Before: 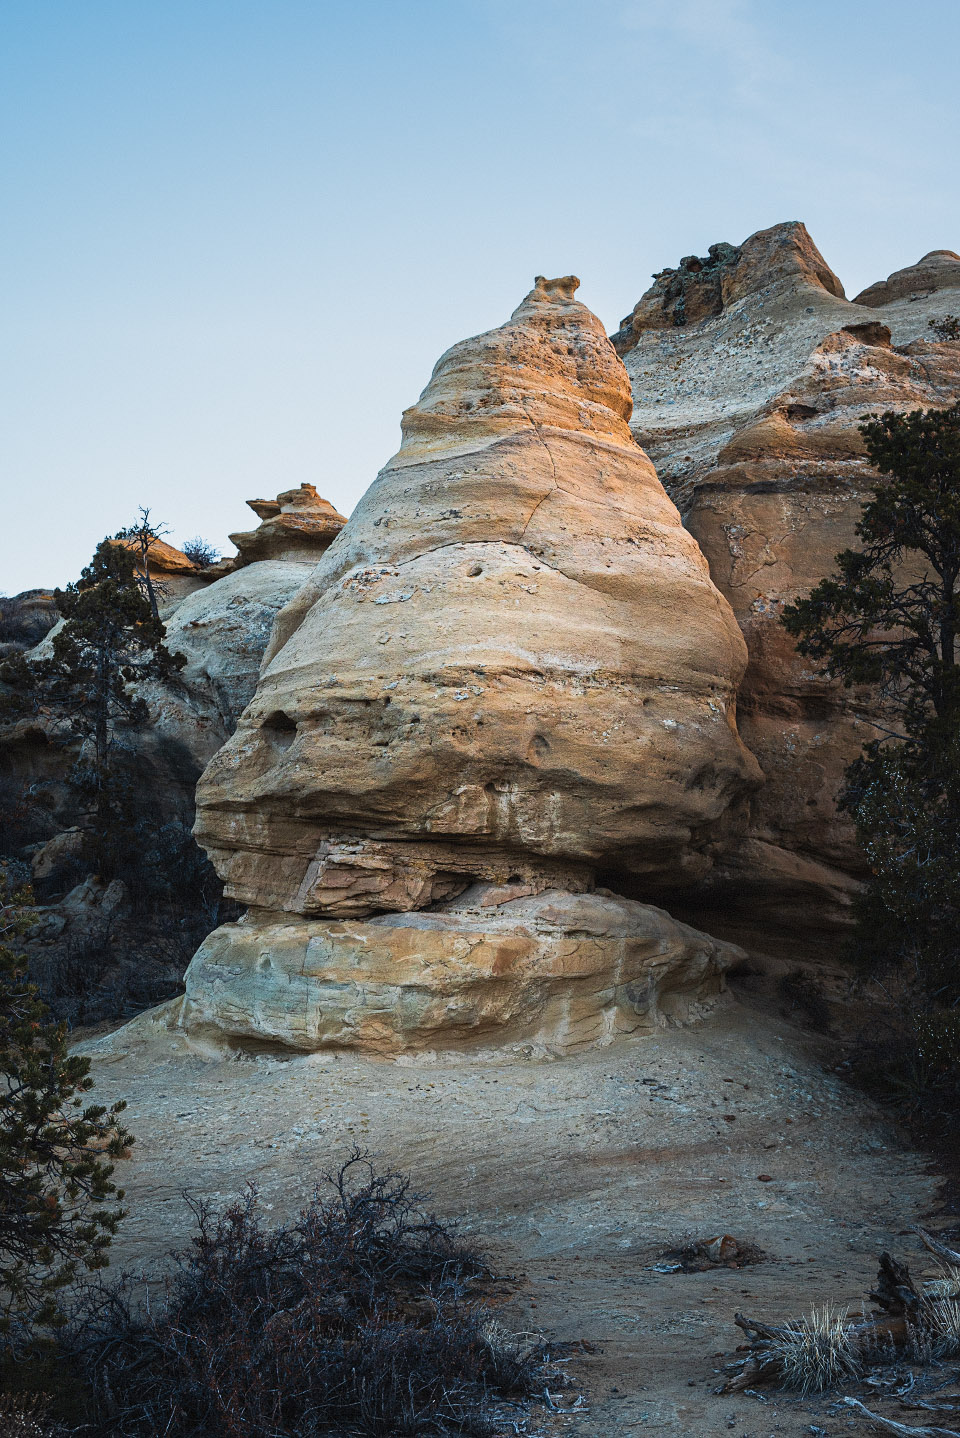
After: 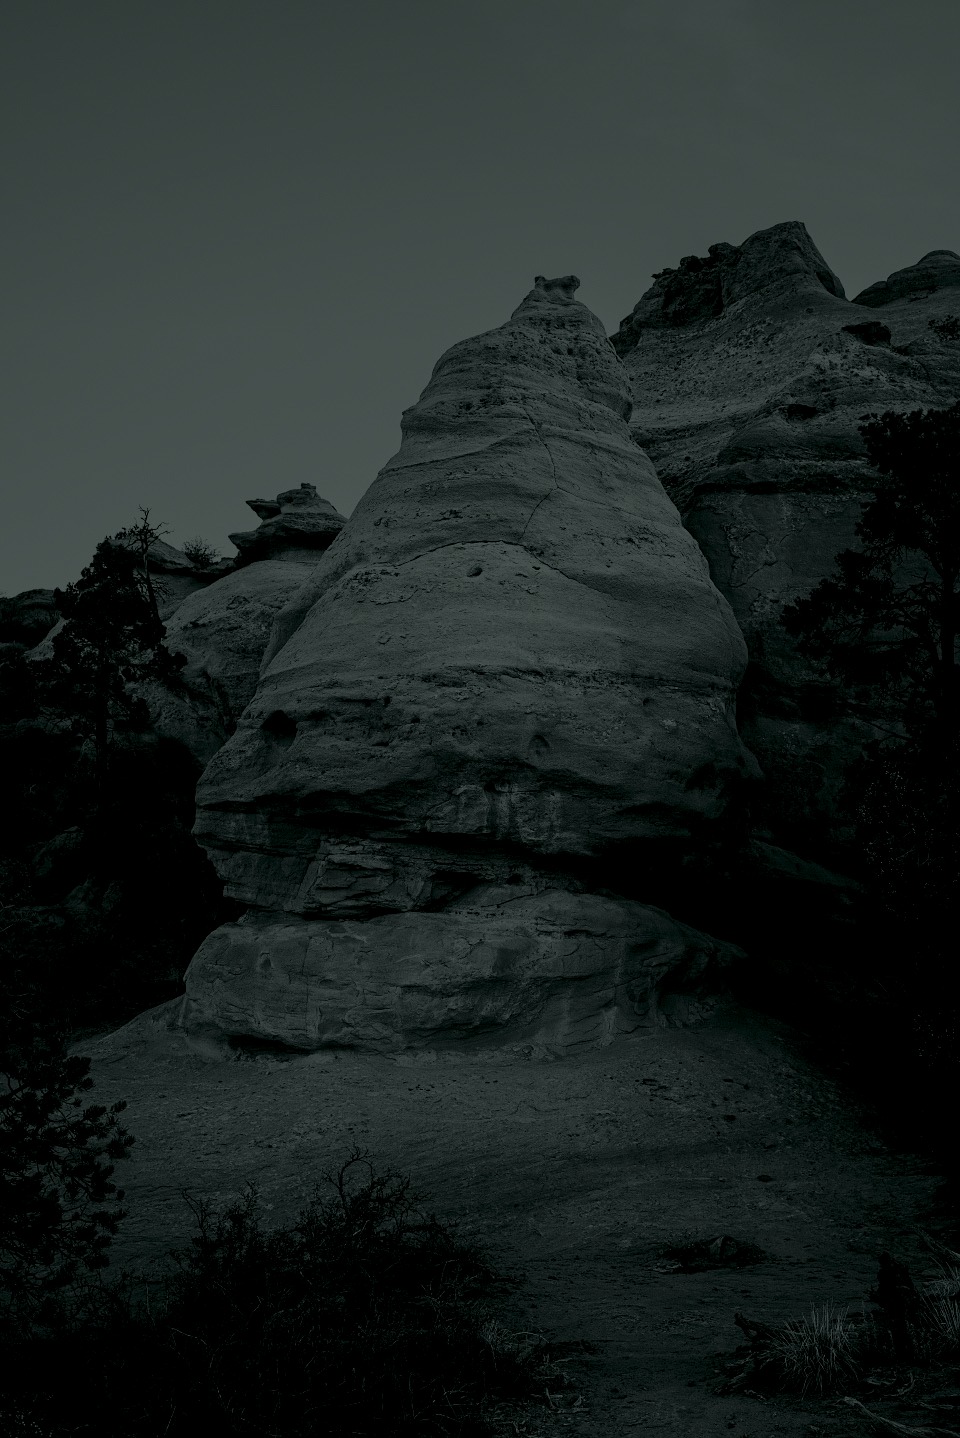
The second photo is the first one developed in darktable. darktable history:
colorize: hue 90°, saturation 19%, lightness 1.59%, version 1
contrast brightness saturation: saturation -0.17
